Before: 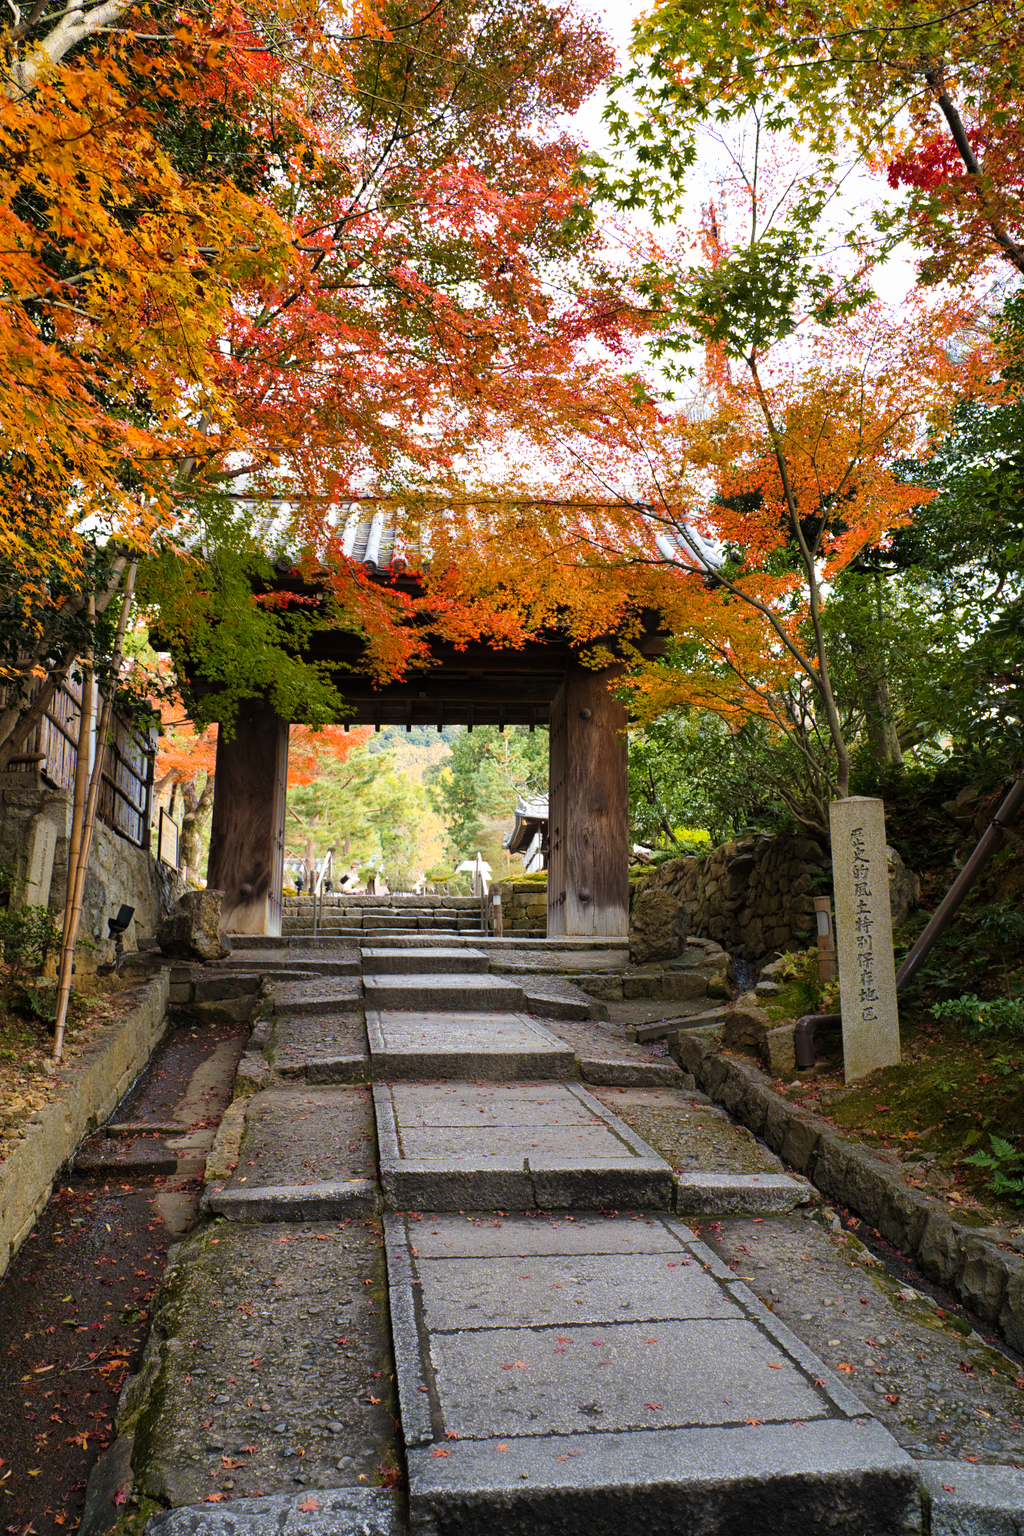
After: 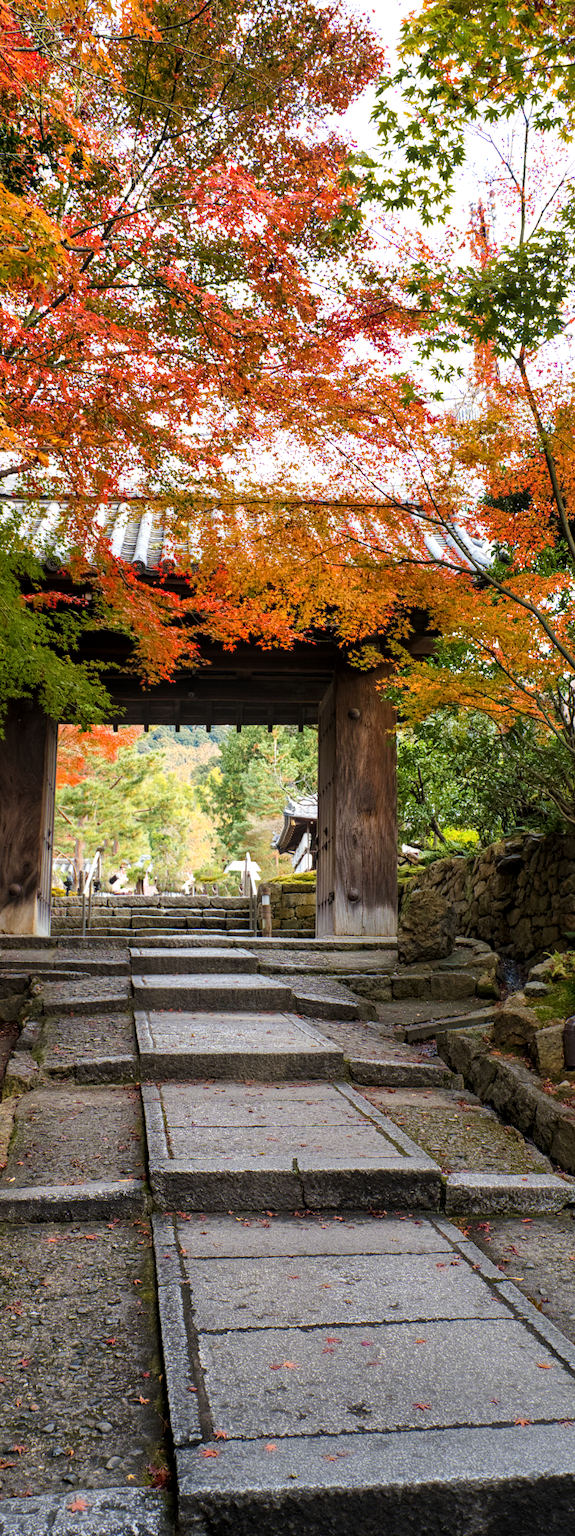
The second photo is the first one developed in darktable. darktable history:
crop and rotate: left 22.649%, right 21.146%
local contrast: on, module defaults
